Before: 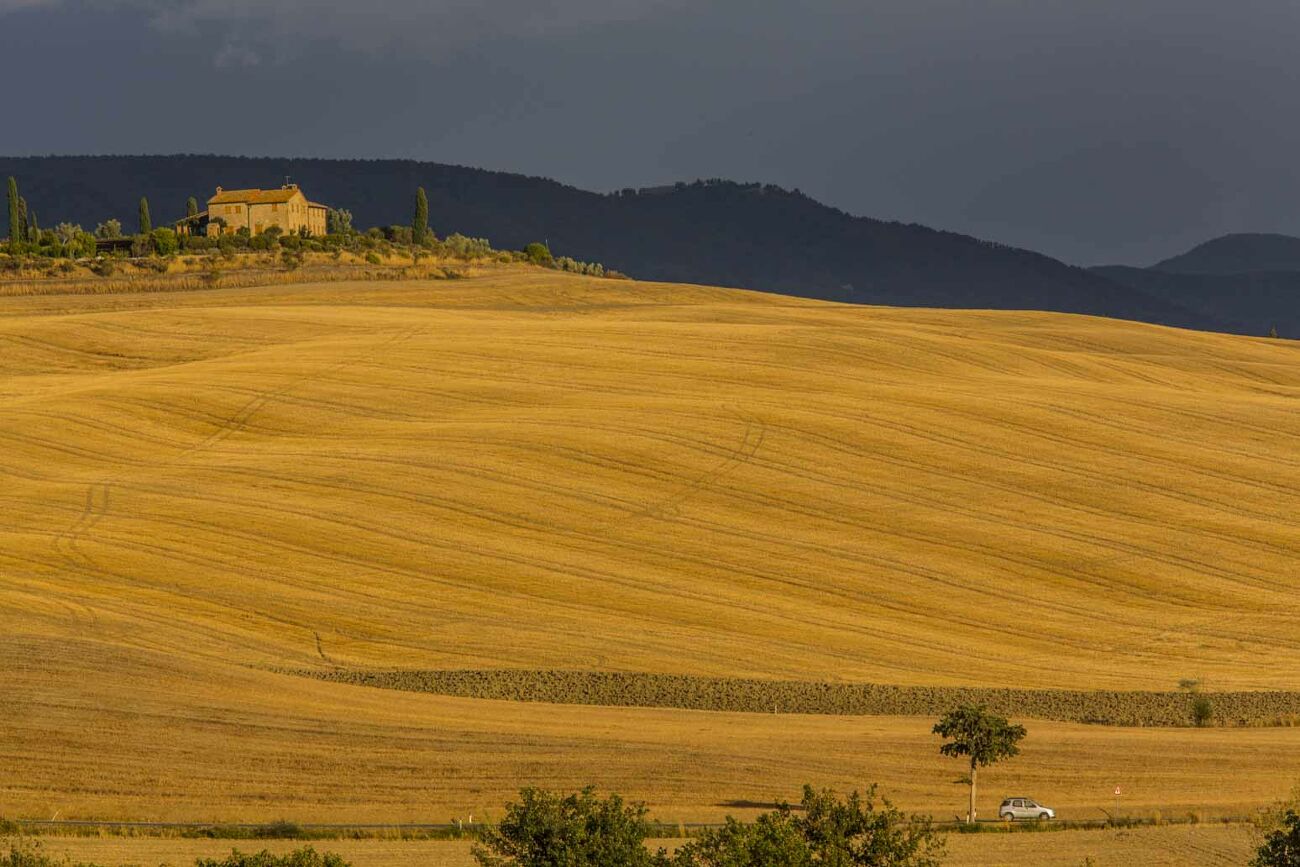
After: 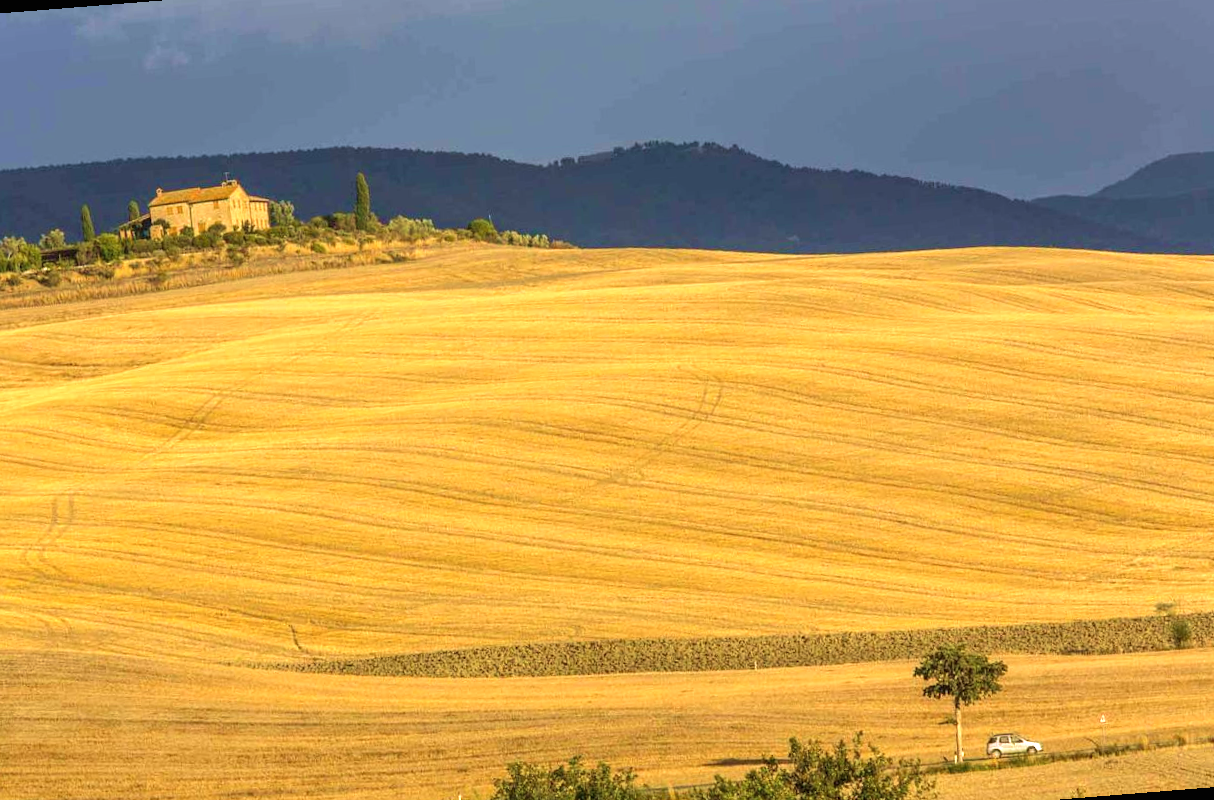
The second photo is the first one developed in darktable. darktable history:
rotate and perspective: rotation -4.57°, crop left 0.054, crop right 0.944, crop top 0.087, crop bottom 0.914
color calibration: x 0.355, y 0.367, temperature 4700.38 K
velvia: strength 45%
exposure: black level correction 0, exposure 1.173 EV, compensate exposure bias true, compensate highlight preservation false
